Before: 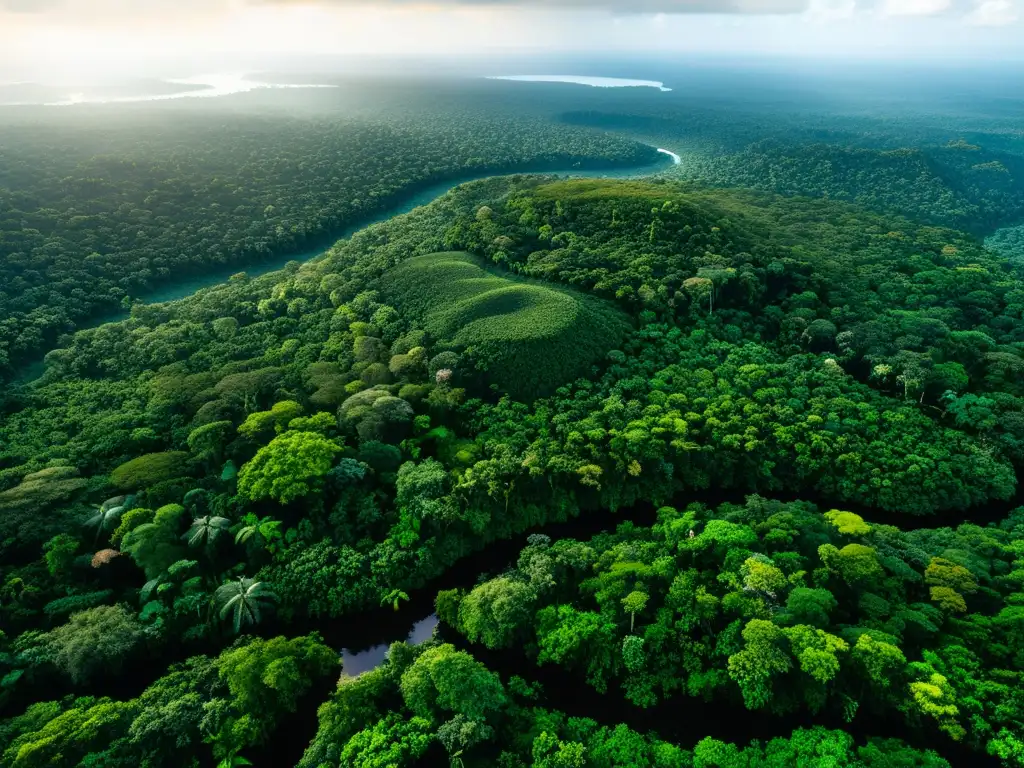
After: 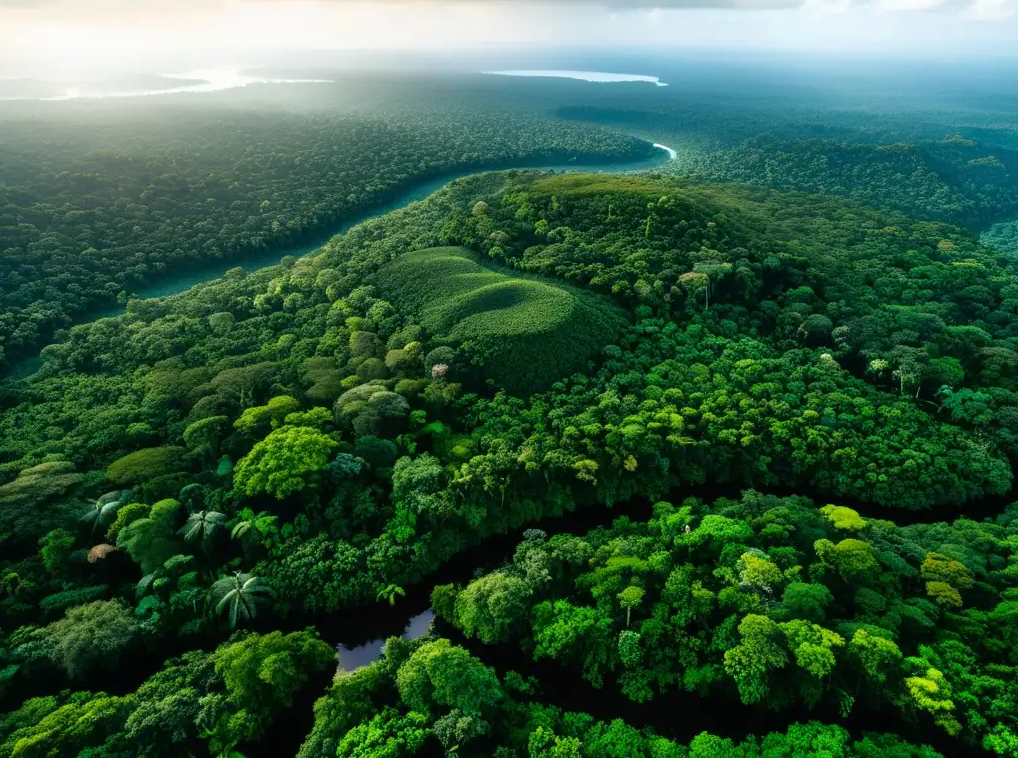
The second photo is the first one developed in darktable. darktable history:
crop: left 0.414%, top 0.76%, right 0.161%, bottom 0.525%
